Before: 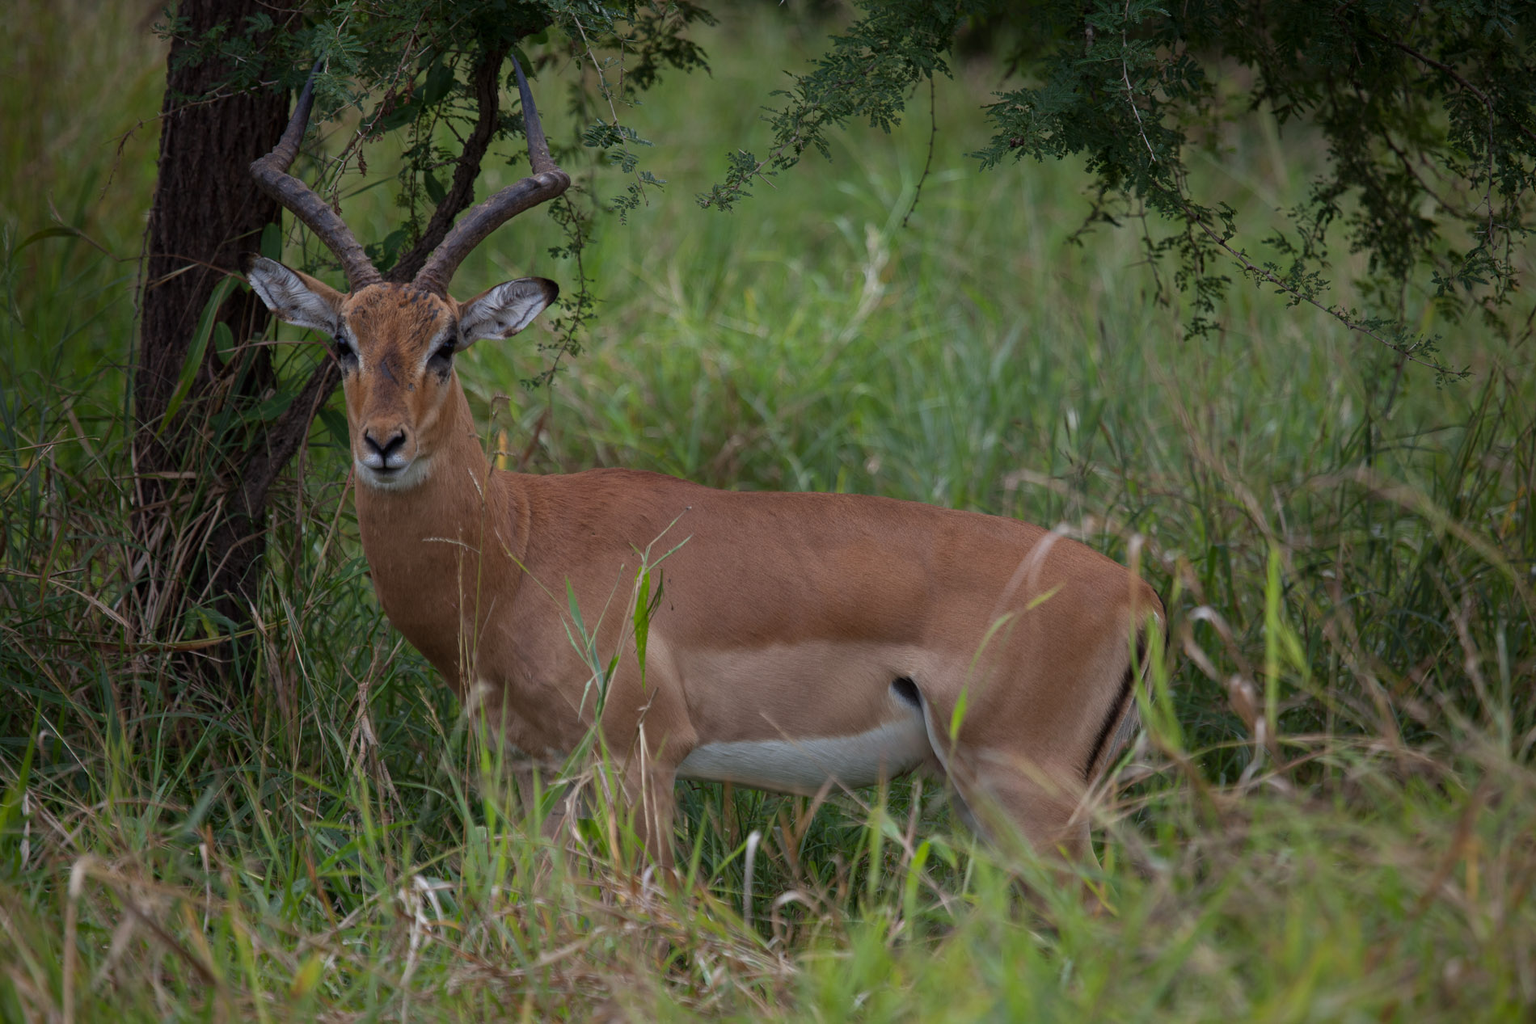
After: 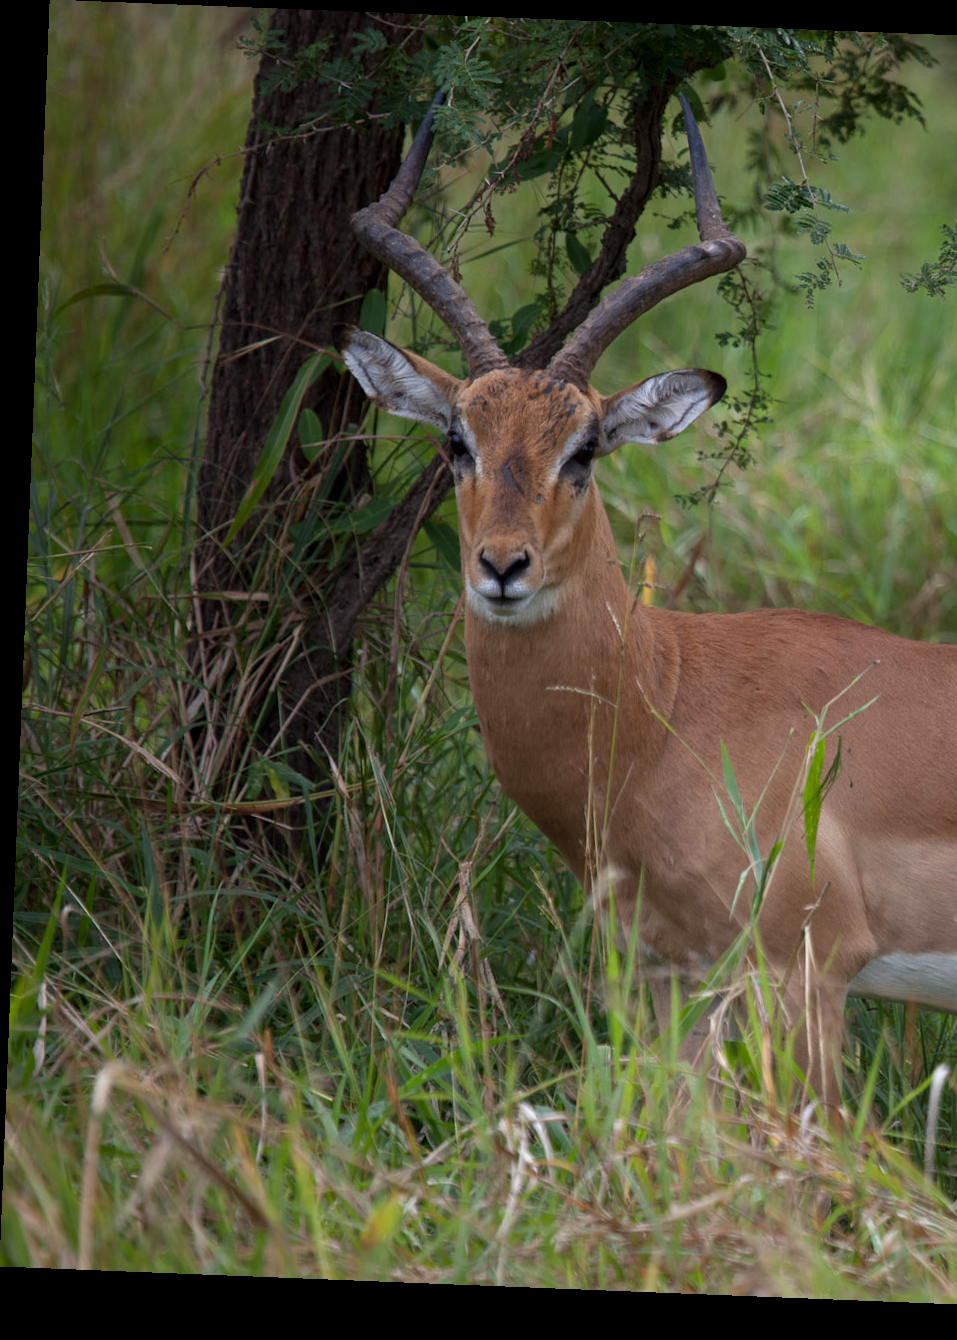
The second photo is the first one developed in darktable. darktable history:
exposure: black level correction 0.001, exposure 0.5 EV, compensate exposure bias true, compensate highlight preservation false
rotate and perspective: rotation 2.27°, automatic cropping off
crop and rotate: left 0%, top 0%, right 50.845%
